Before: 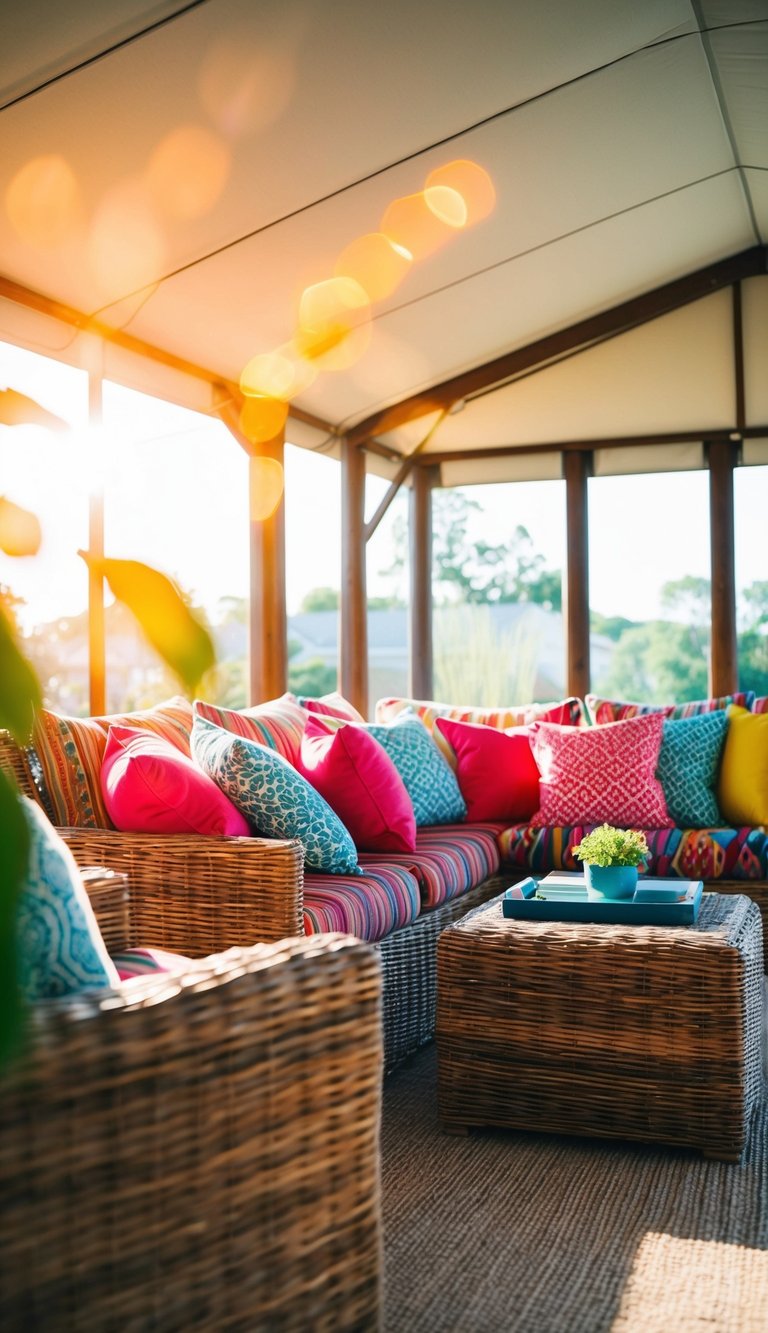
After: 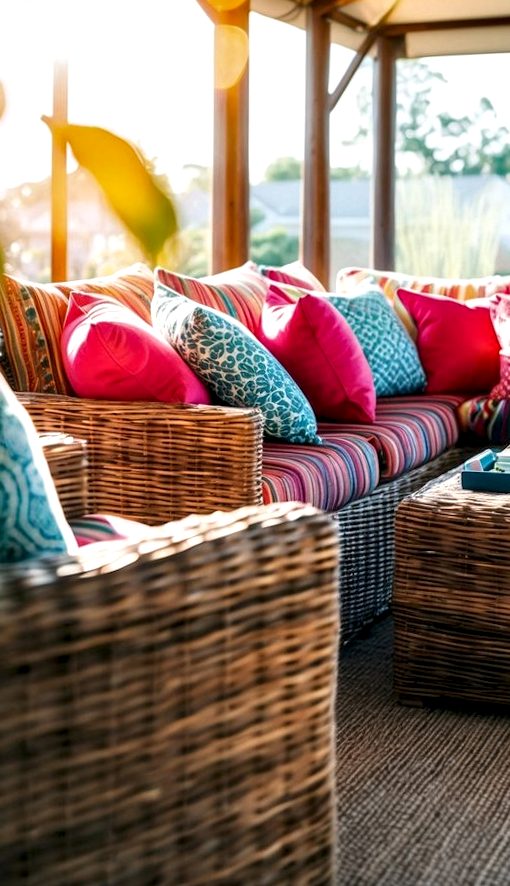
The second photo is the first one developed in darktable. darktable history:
local contrast: highlights 60%, shadows 60%, detail 160%
crop and rotate: angle -0.82°, left 3.85%, top 31.828%, right 27.992%
